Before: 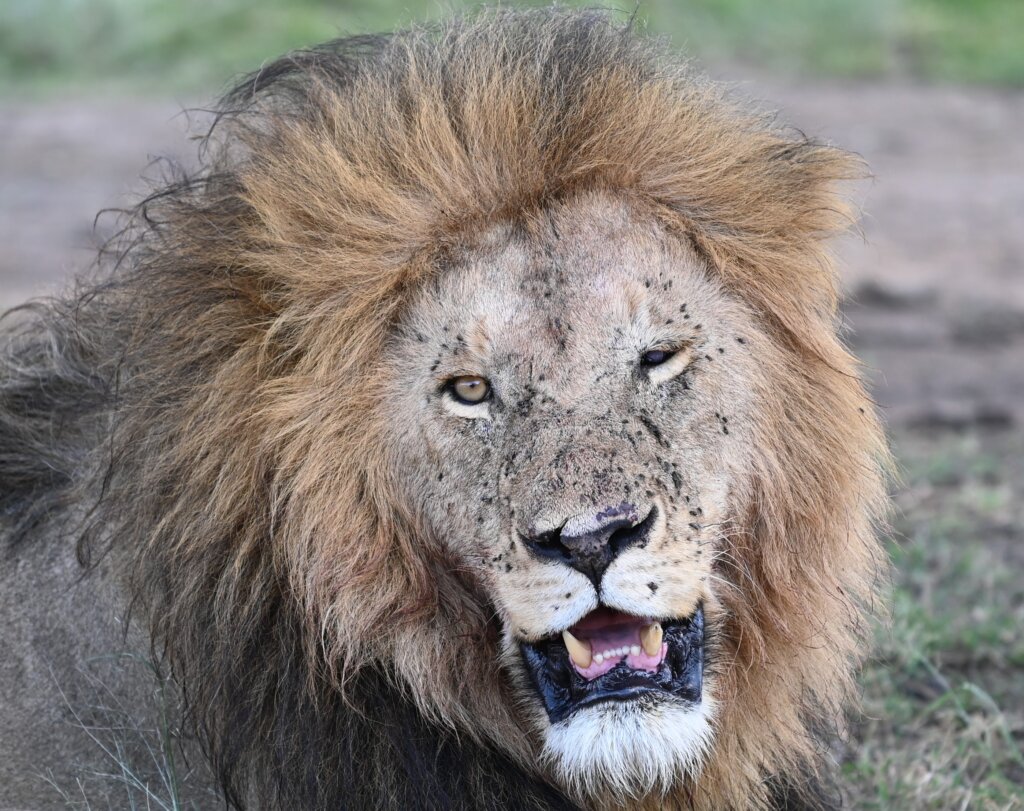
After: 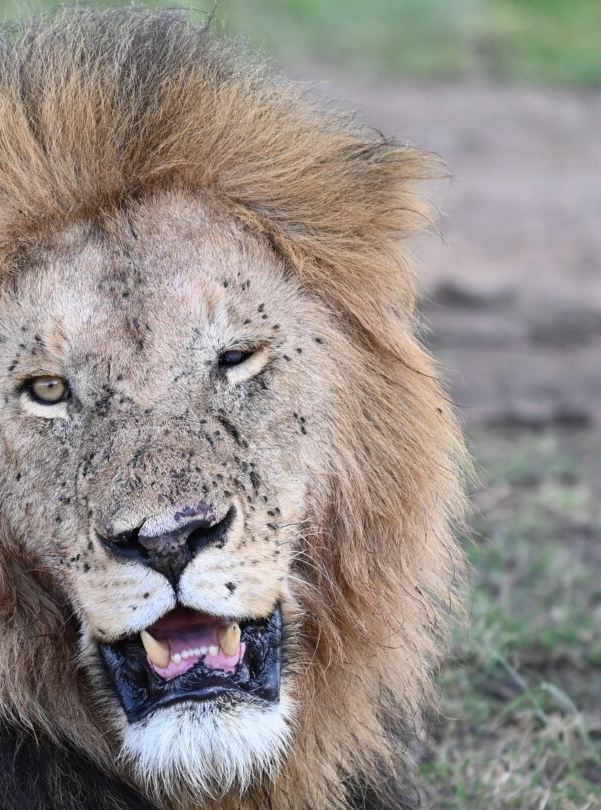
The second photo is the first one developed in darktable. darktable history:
crop: left 41.246%
